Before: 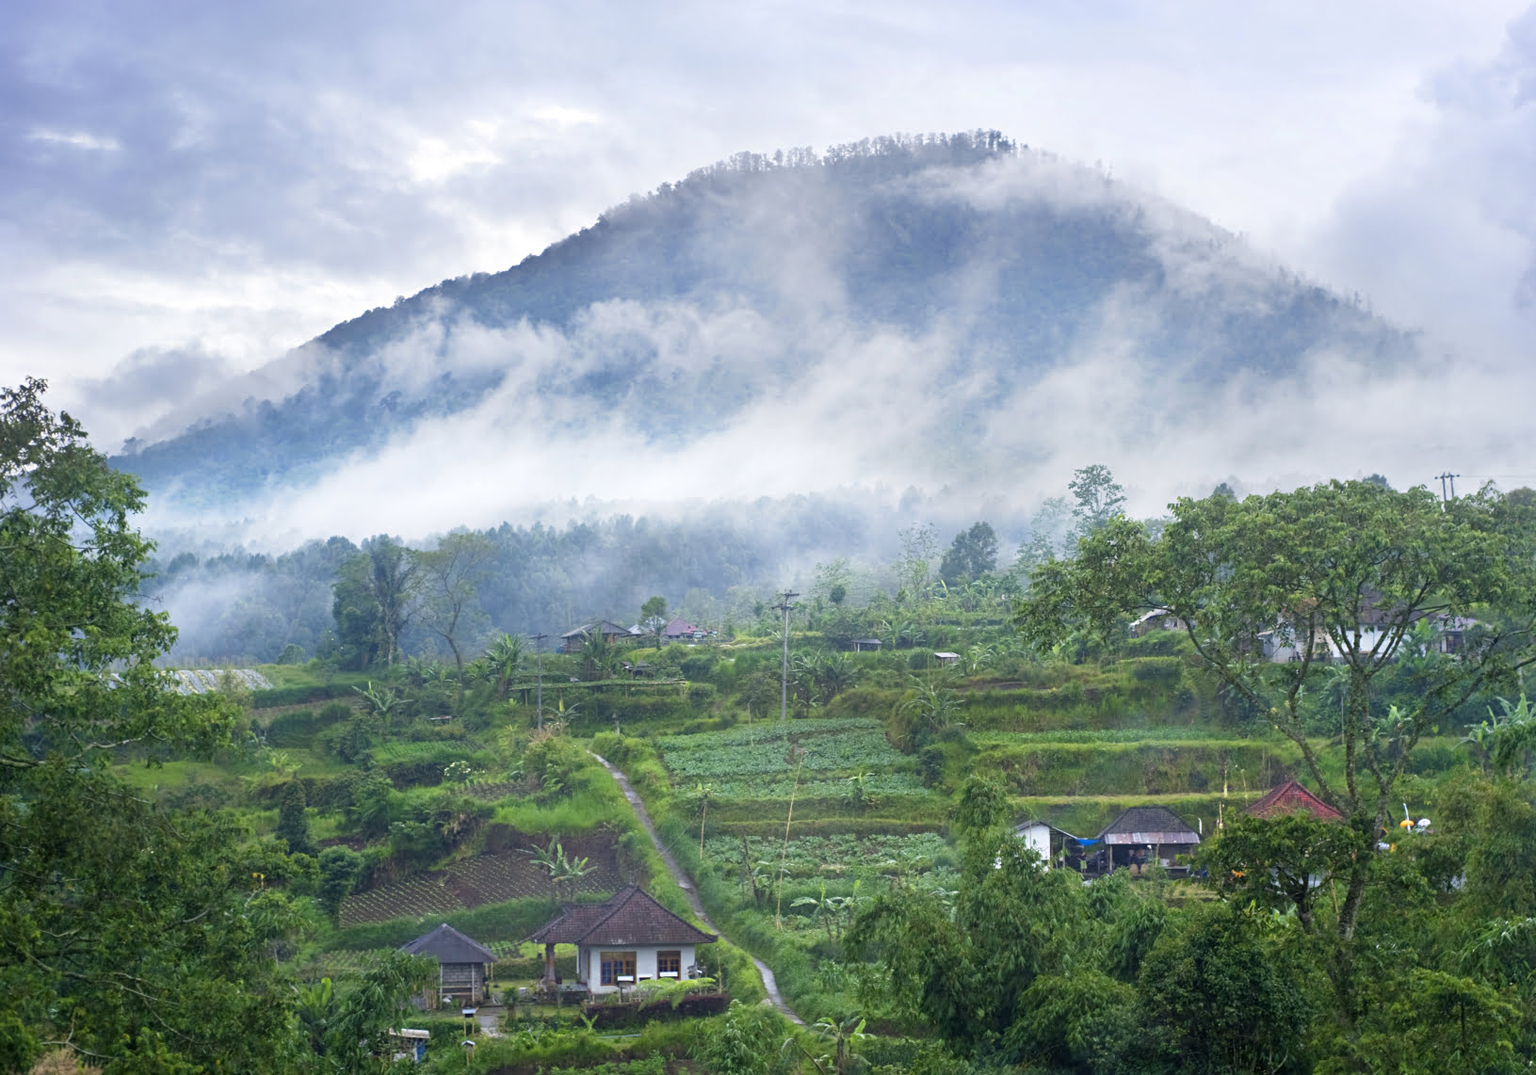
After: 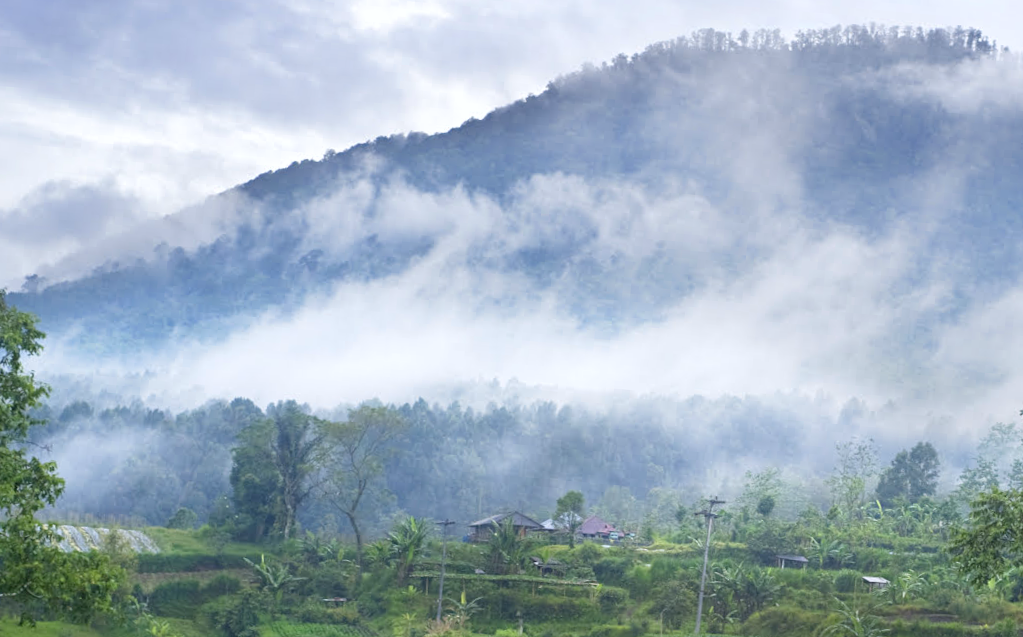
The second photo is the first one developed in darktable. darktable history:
crop and rotate: angle -4.99°, left 2.122%, top 6.945%, right 27.566%, bottom 30.519%
white balance: red 0.988, blue 1.017
